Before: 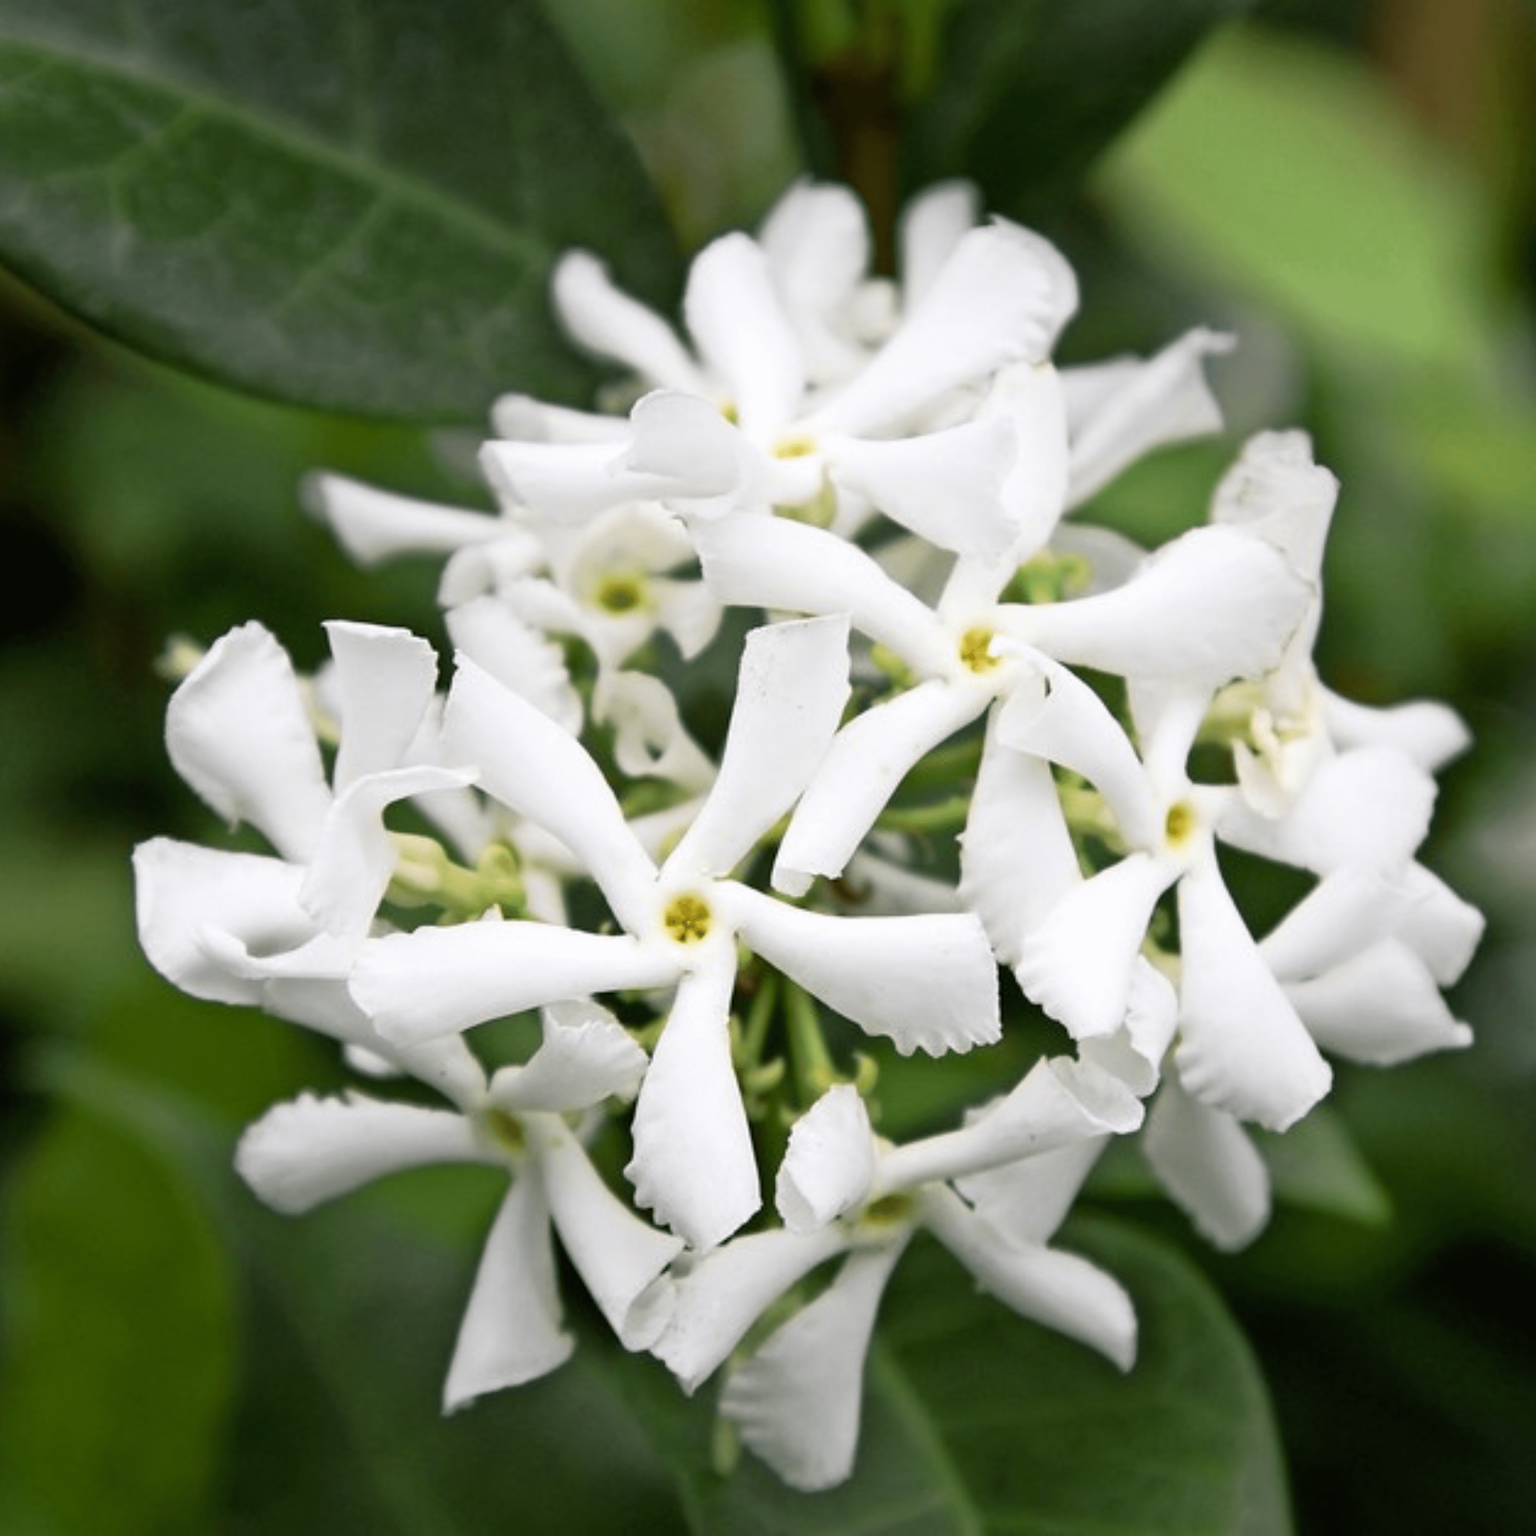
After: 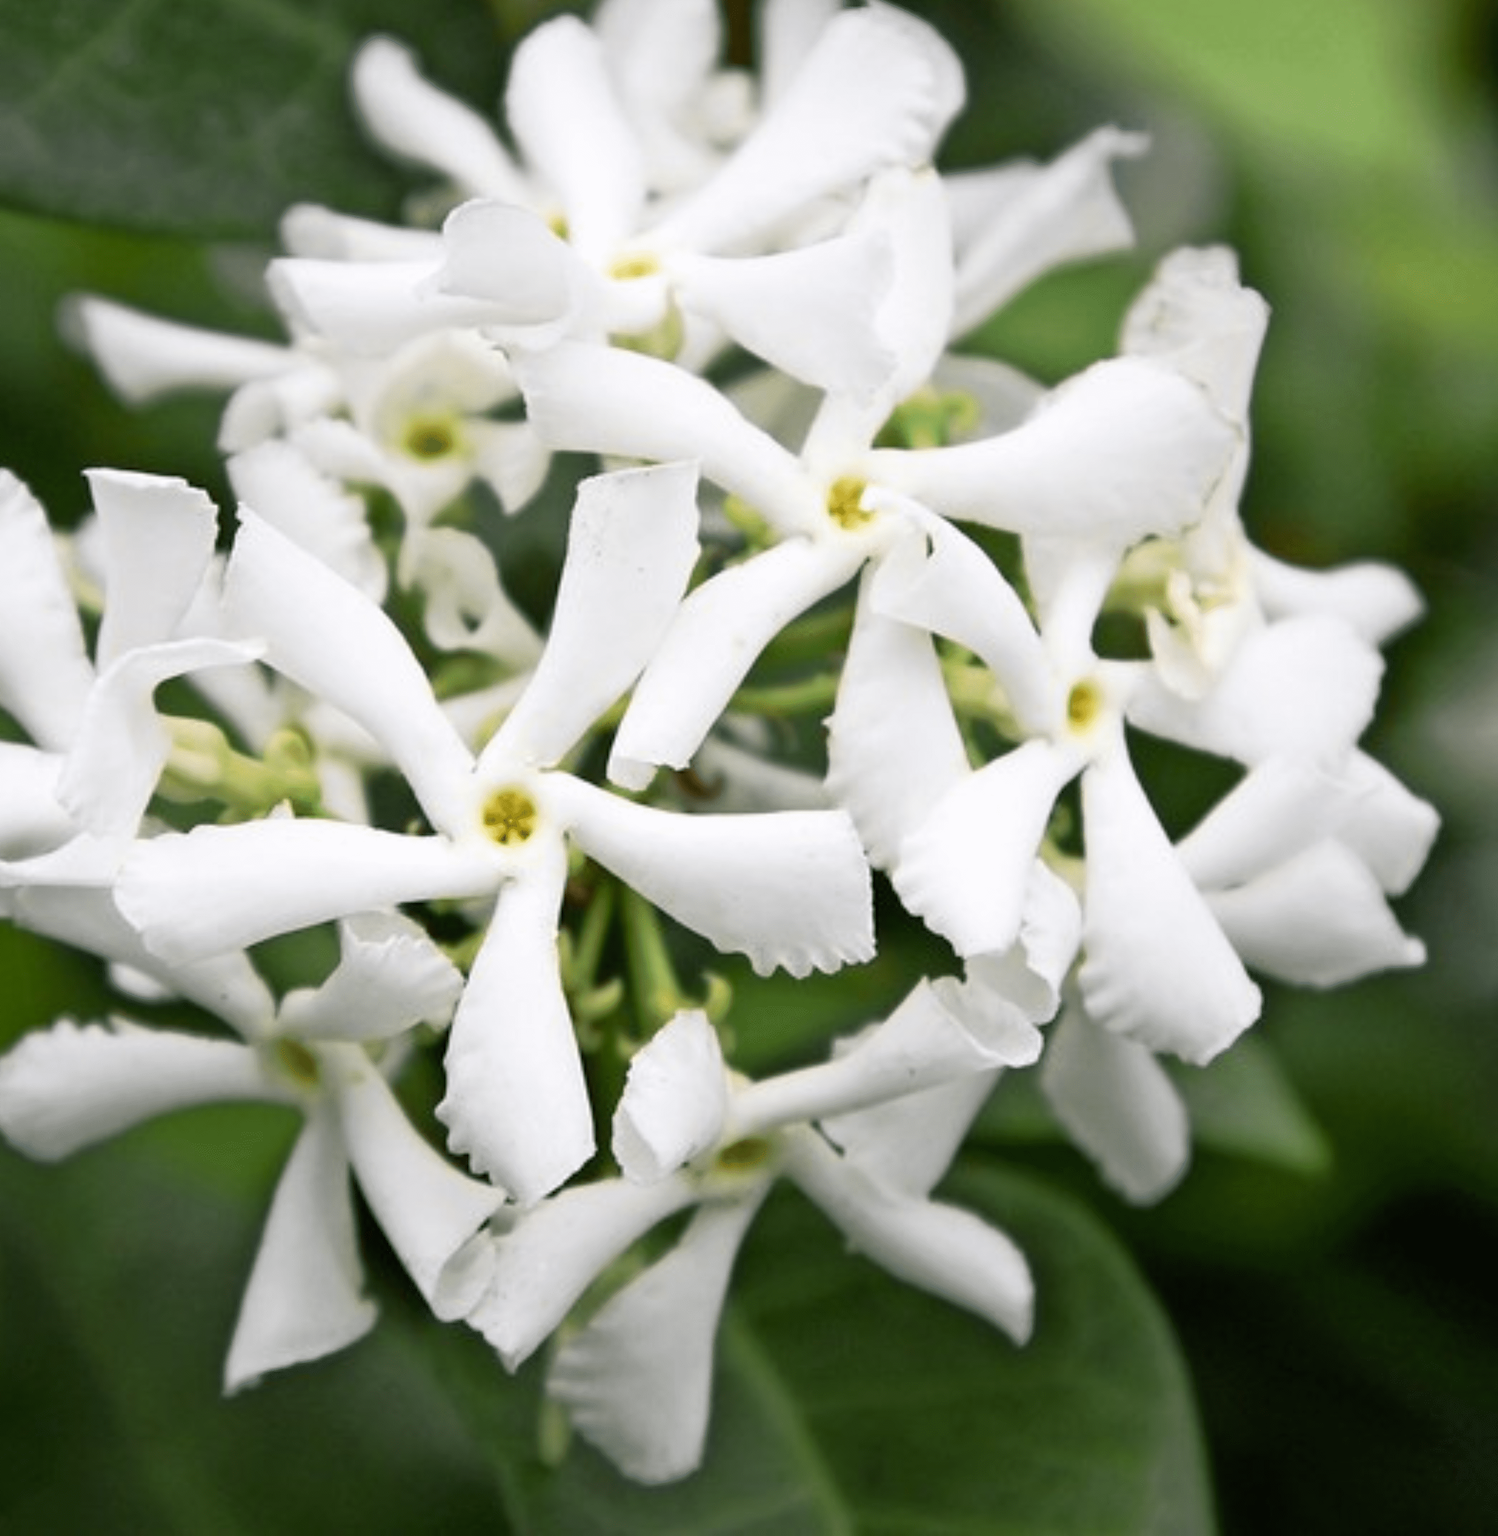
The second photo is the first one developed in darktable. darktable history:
crop: left 16.371%, top 14.299%
